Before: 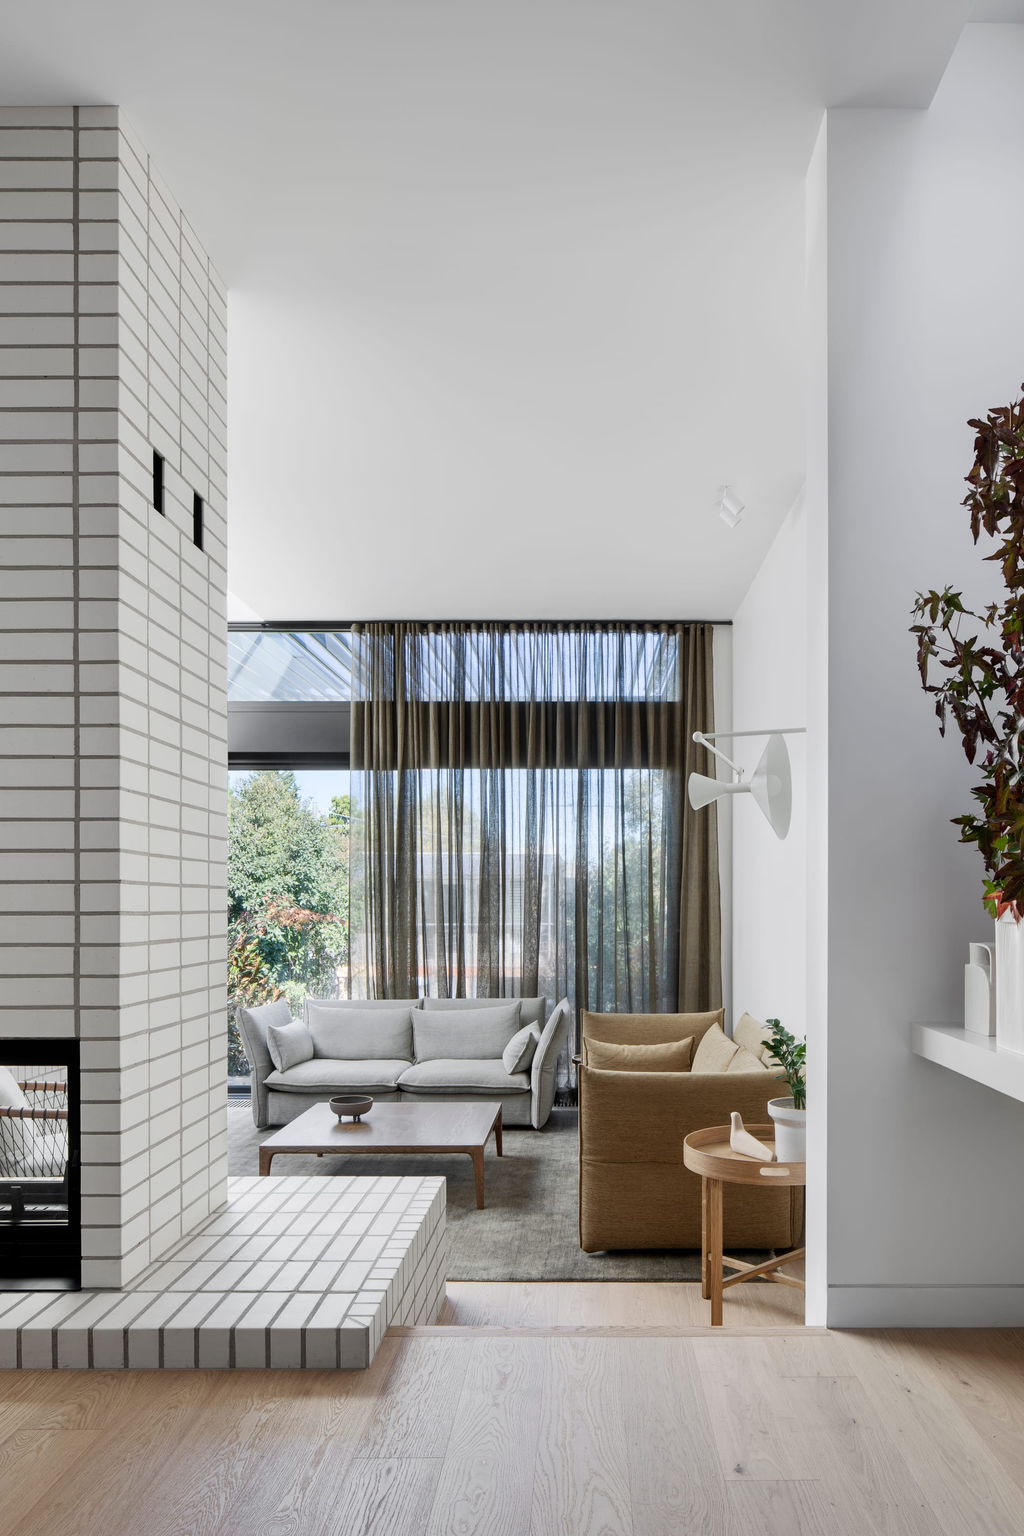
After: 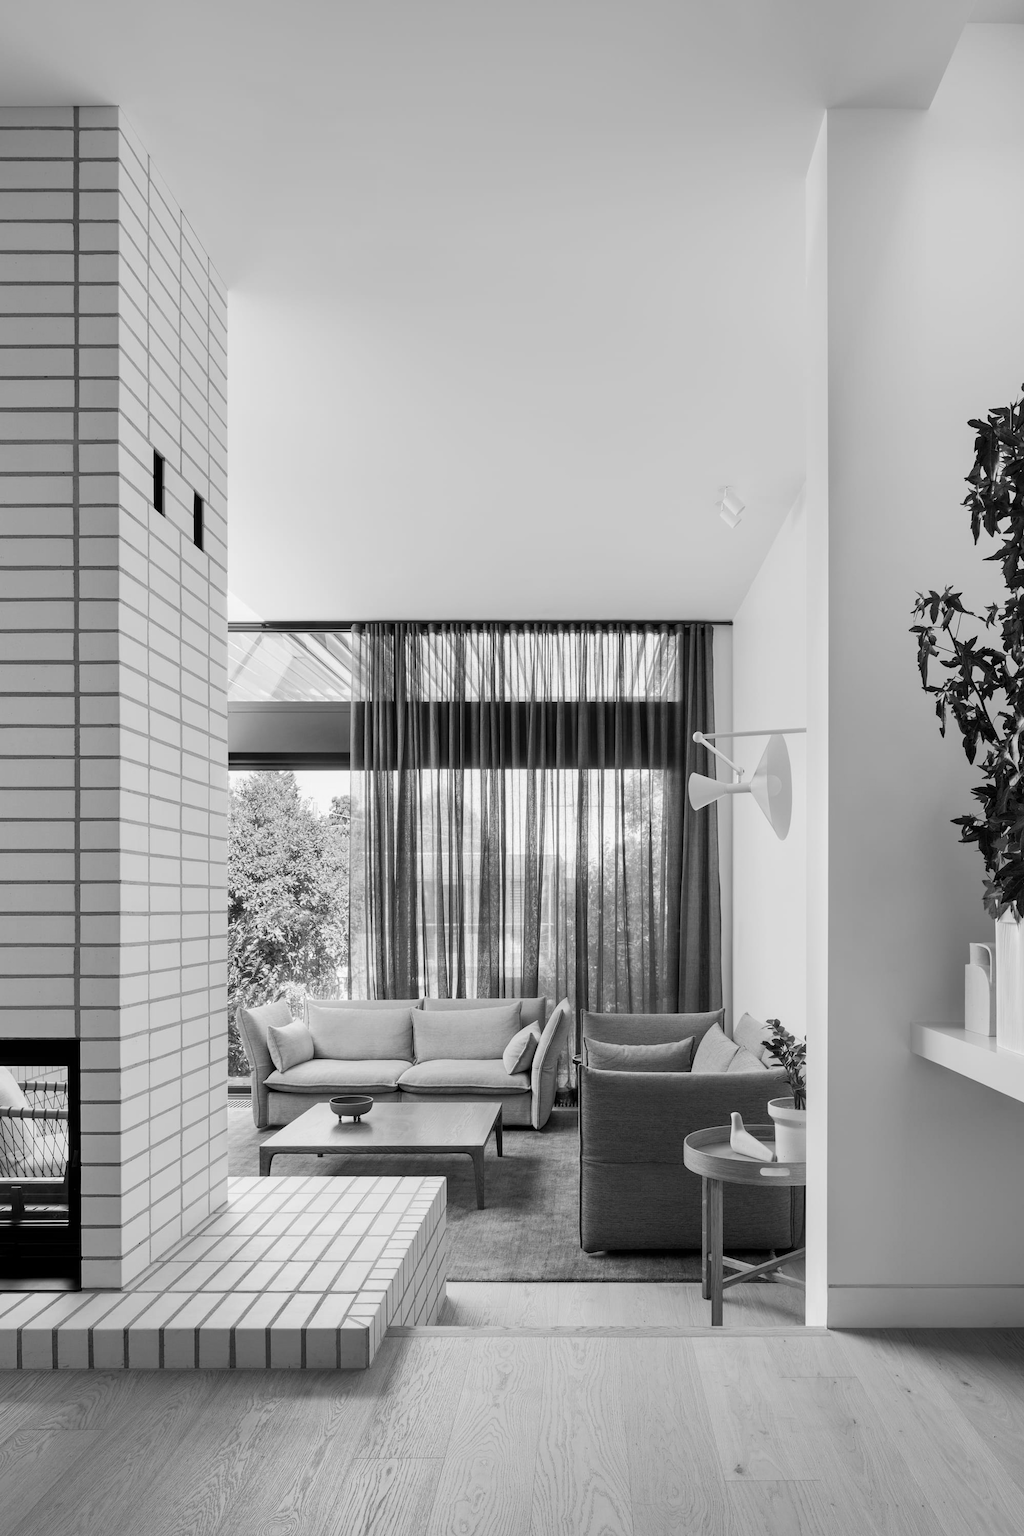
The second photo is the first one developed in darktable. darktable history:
color calibration: output gray [0.253, 0.26, 0.487, 0], illuminant custom, x 0.368, y 0.373, temperature 4343.47 K
